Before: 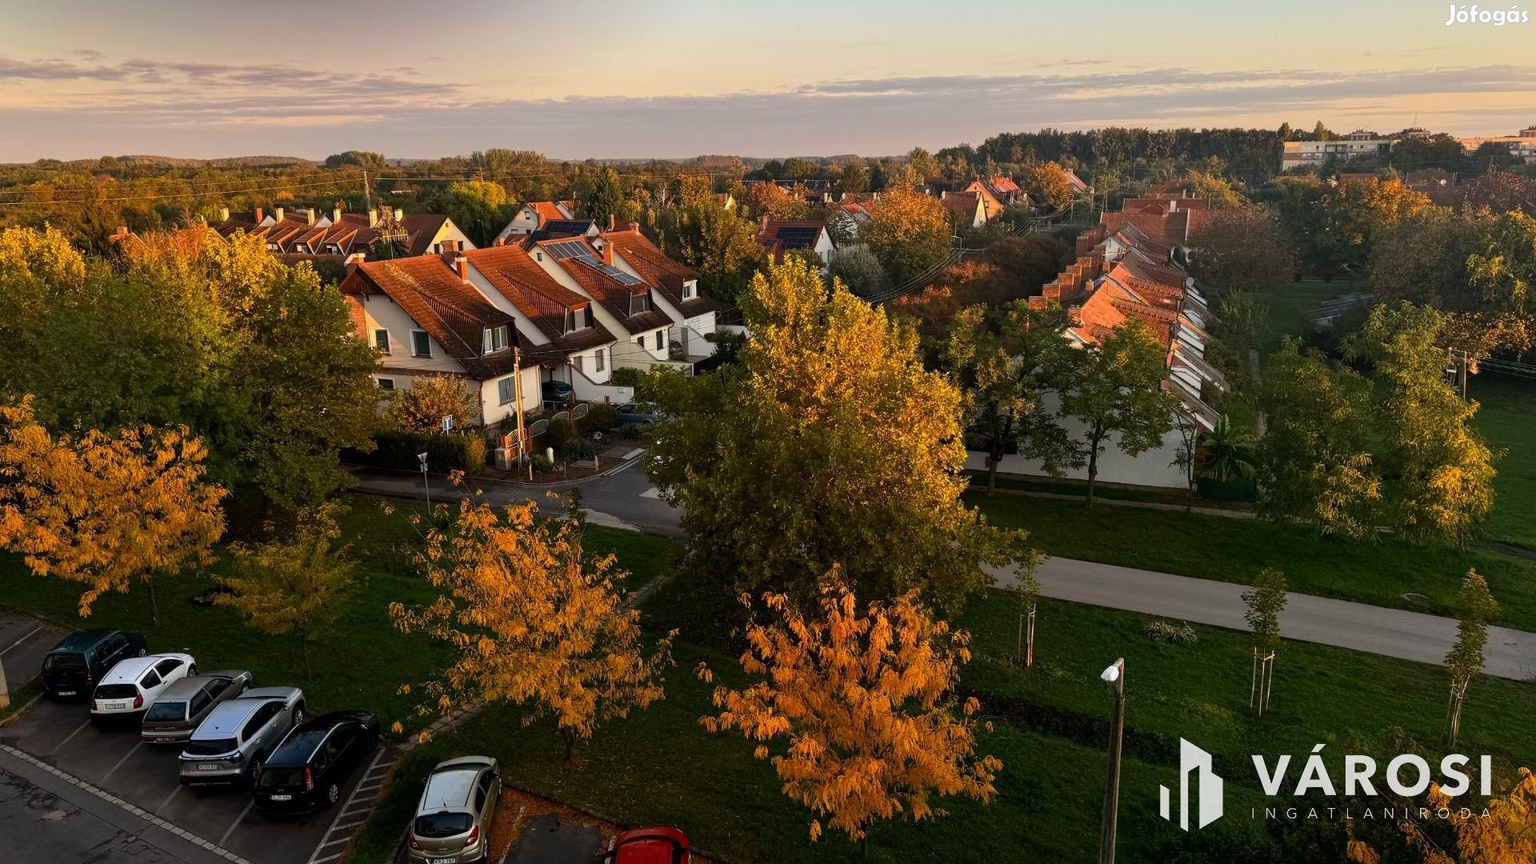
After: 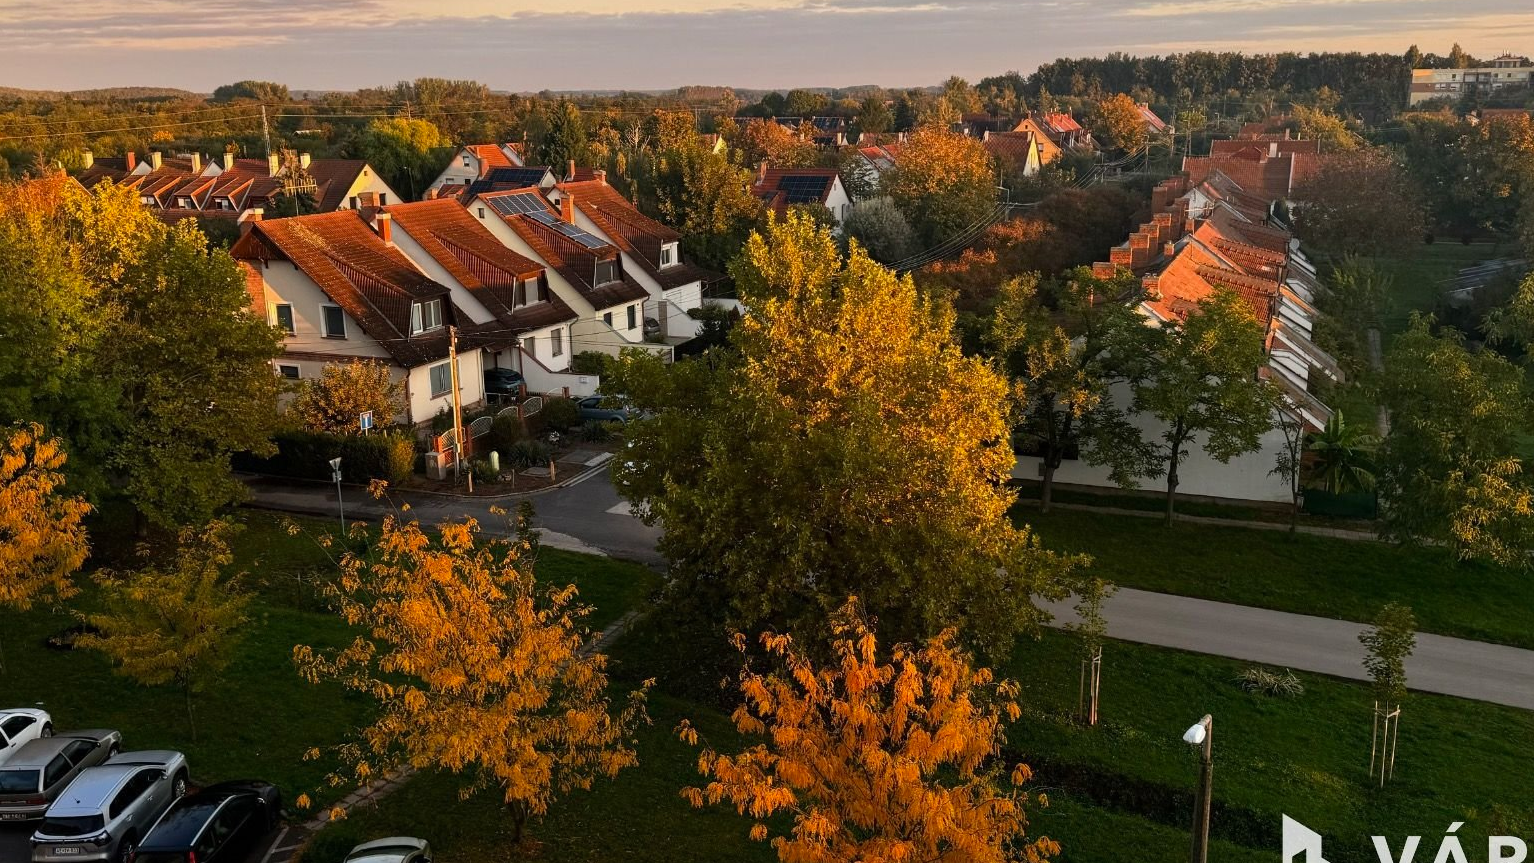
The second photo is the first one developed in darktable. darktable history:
crop and rotate: left 10.071%, top 10.071%, right 10.02%, bottom 10.02%
vibrance: on, module defaults
